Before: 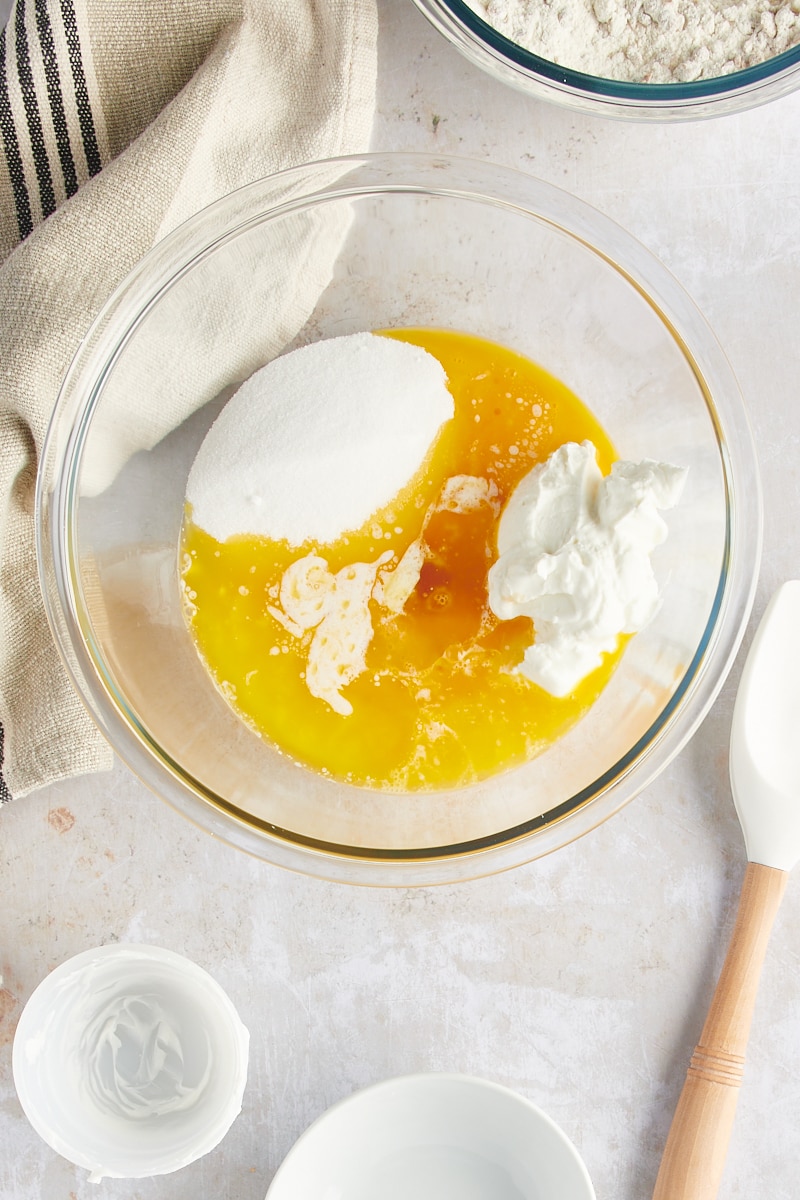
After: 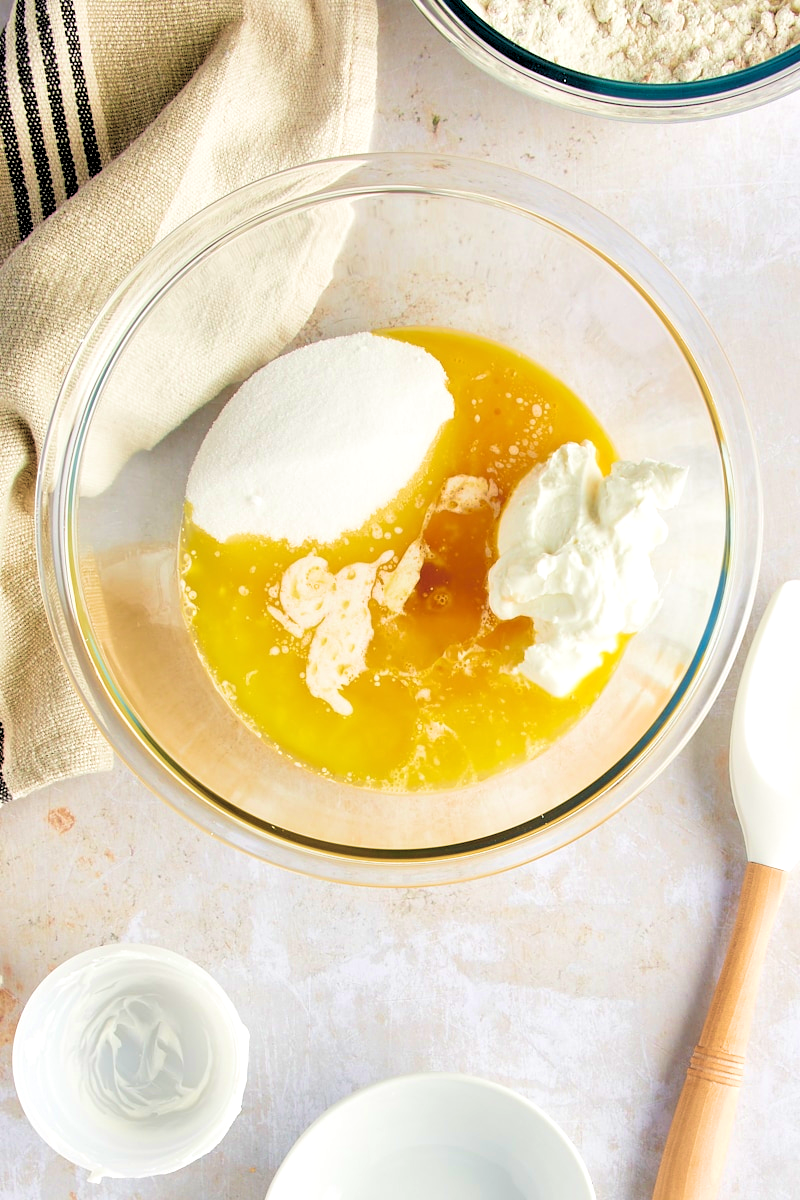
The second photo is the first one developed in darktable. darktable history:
velvia: strength 75%
rgb levels: levels [[0.034, 0.472, 0.904], [0, 0.5, 1], [0, 0.5, 1]]
